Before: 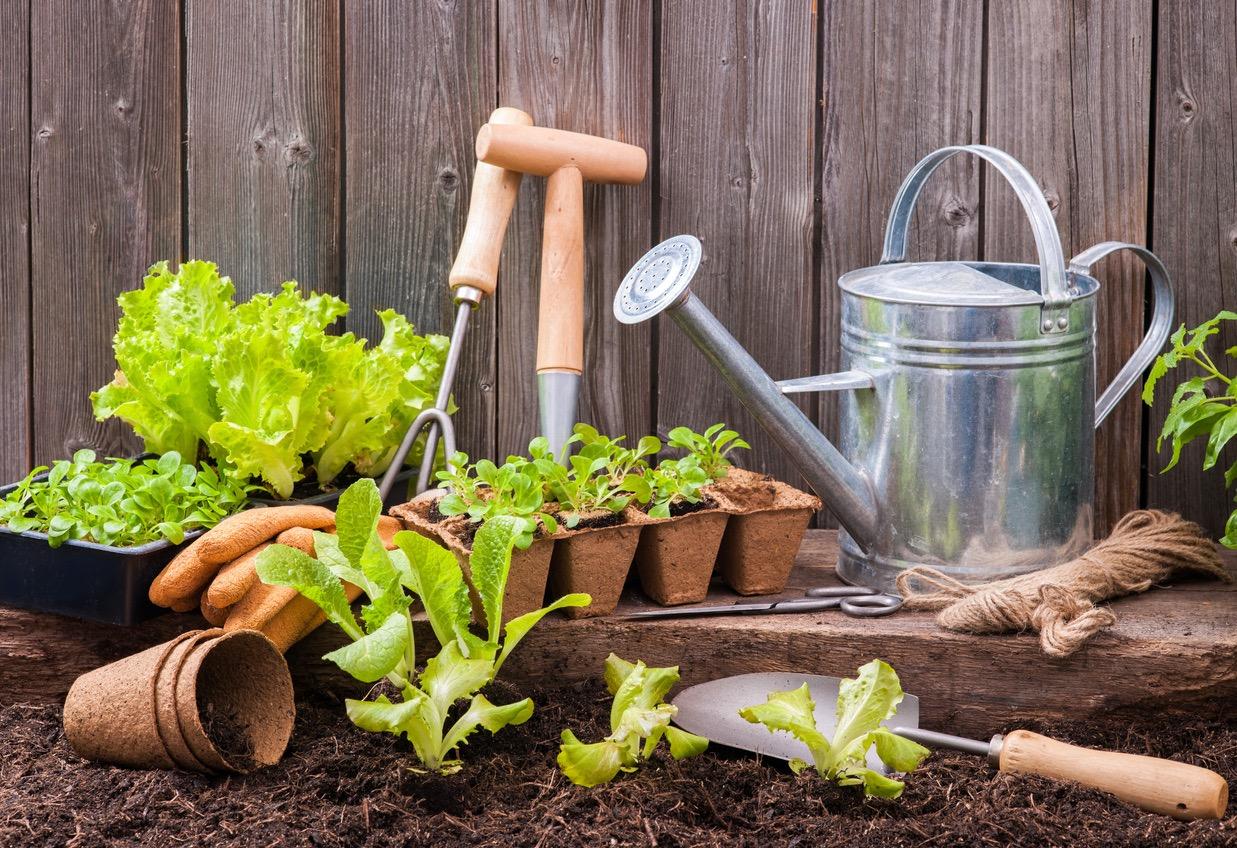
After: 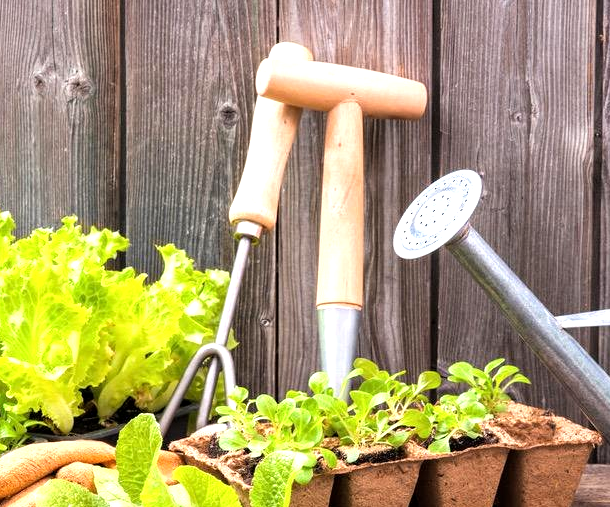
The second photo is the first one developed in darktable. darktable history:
crop: left 17.848%, top 7.766%, right 32.785%, bottom 32.426%
tone equalizer: -8 EV -0.774 EV, -7 EV -0.734 EV, -6 EV -0.565 EV, -5 EV -0.391 EV, -3 EV 0.38 EV, -2 EV 0.6 EV, -1 EV 0.694 EV, +0 EV 0.725 EV
local contrast: highlights 103%, shadows 100%, detail 120%, midtone range 0.2
